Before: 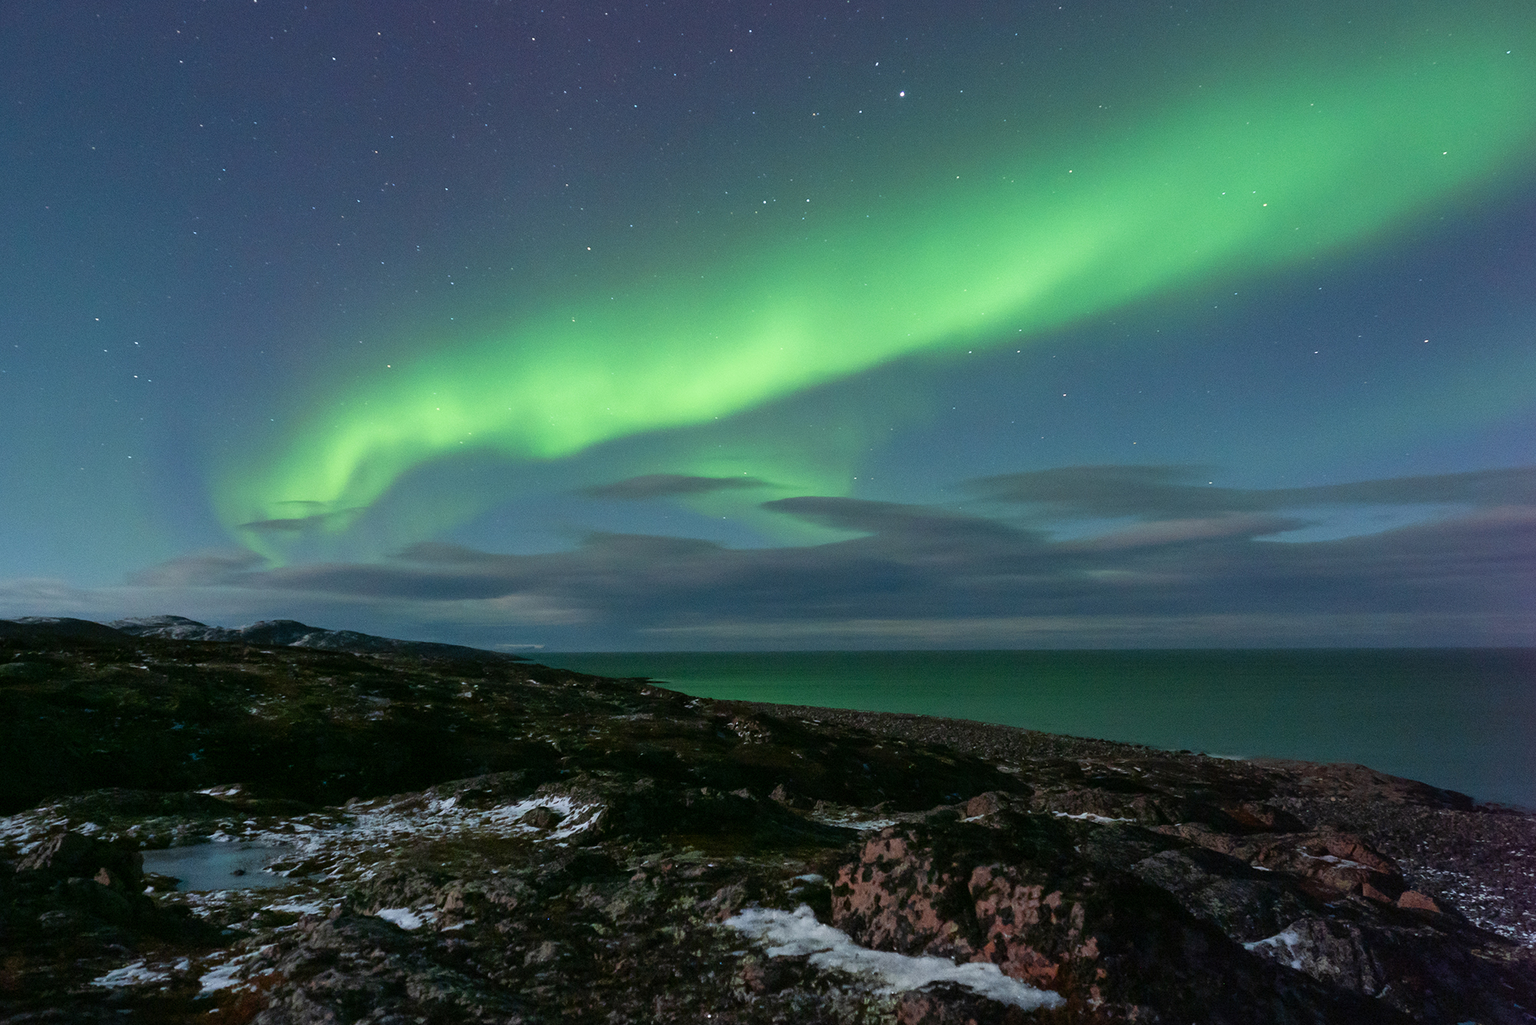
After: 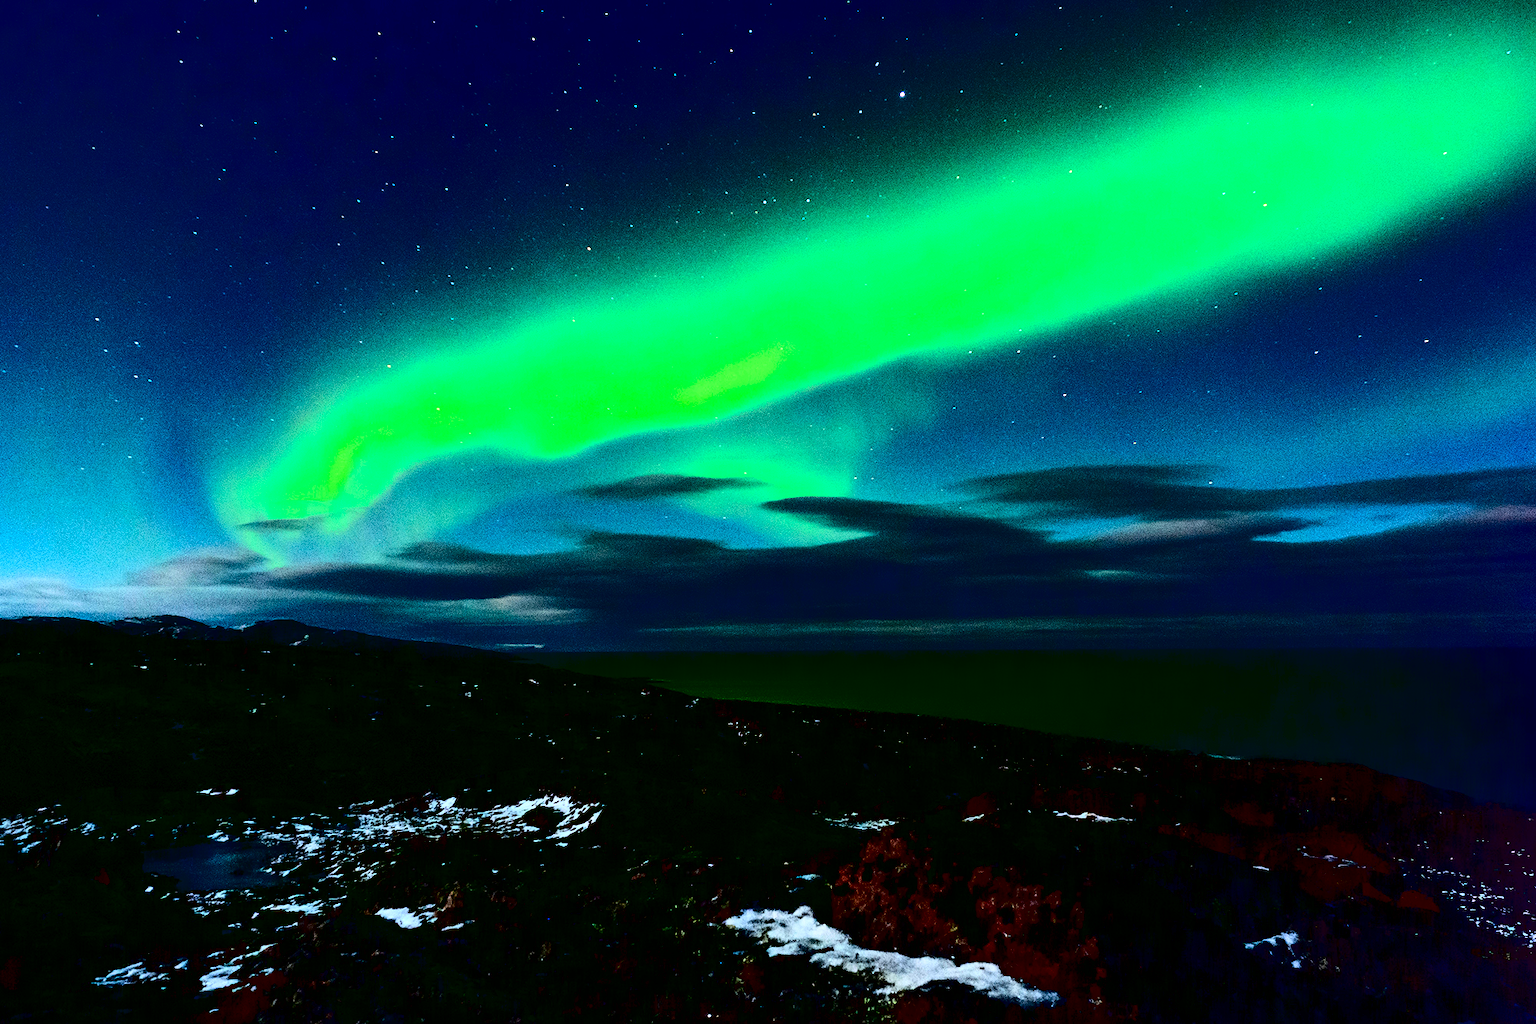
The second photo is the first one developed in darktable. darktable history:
exposure: exposure 0.741 EV, compensate highlight preservation false
contrast brightness saturation: contrast 0.769, brightness -0.984, saturation 0.988
